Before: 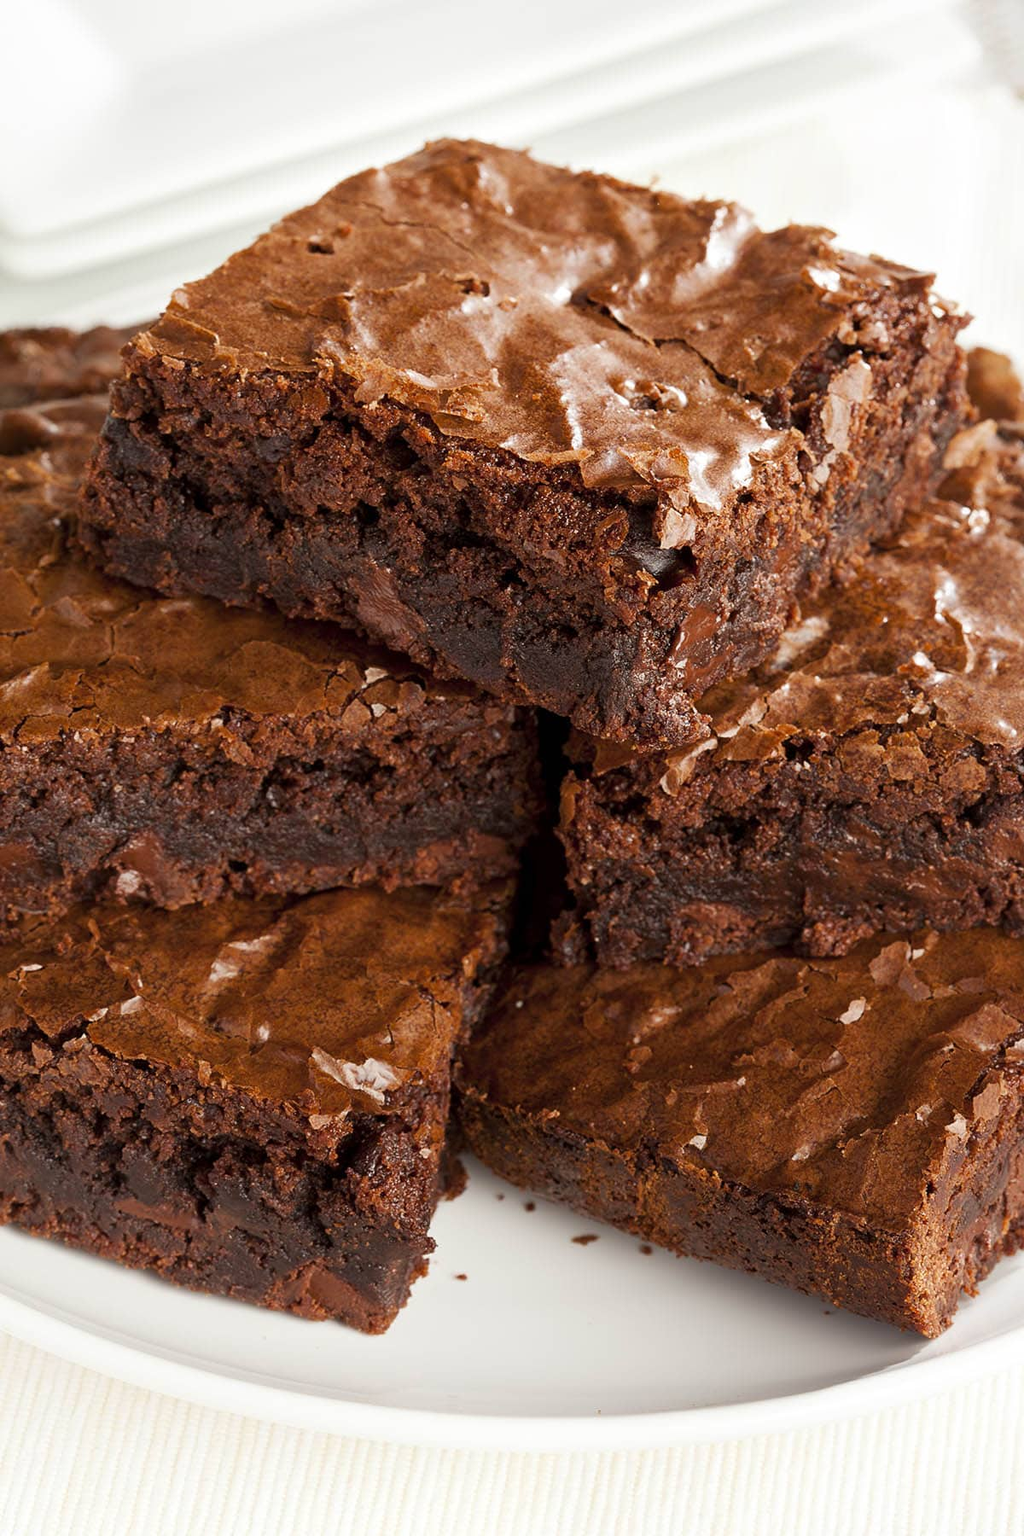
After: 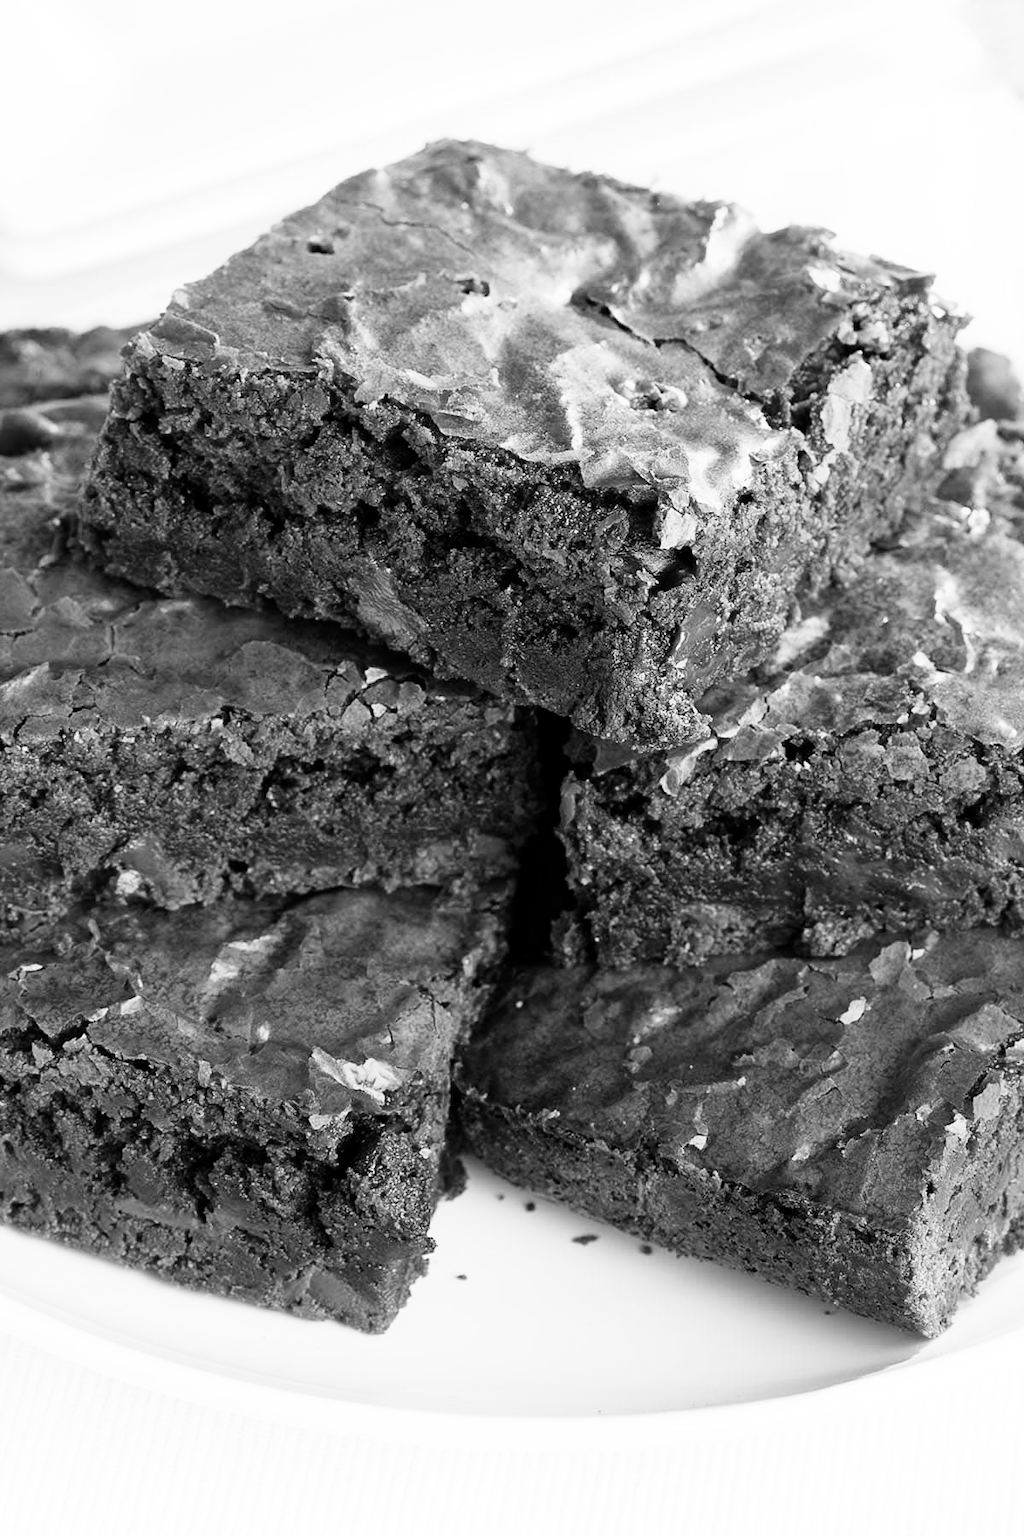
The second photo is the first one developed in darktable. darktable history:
base curve: curves: ch0 [(0, 0) (0.028, 0.03) (0.121, 0.232) (0.46, 0.748) (0.859, 0.968) (1, 1)], preserve colors none
monochrome: on, module defaults
color correction: highlights a* 4.02, highlights b* 4.98, shadows a* -7.55, shadows b* 4.98
